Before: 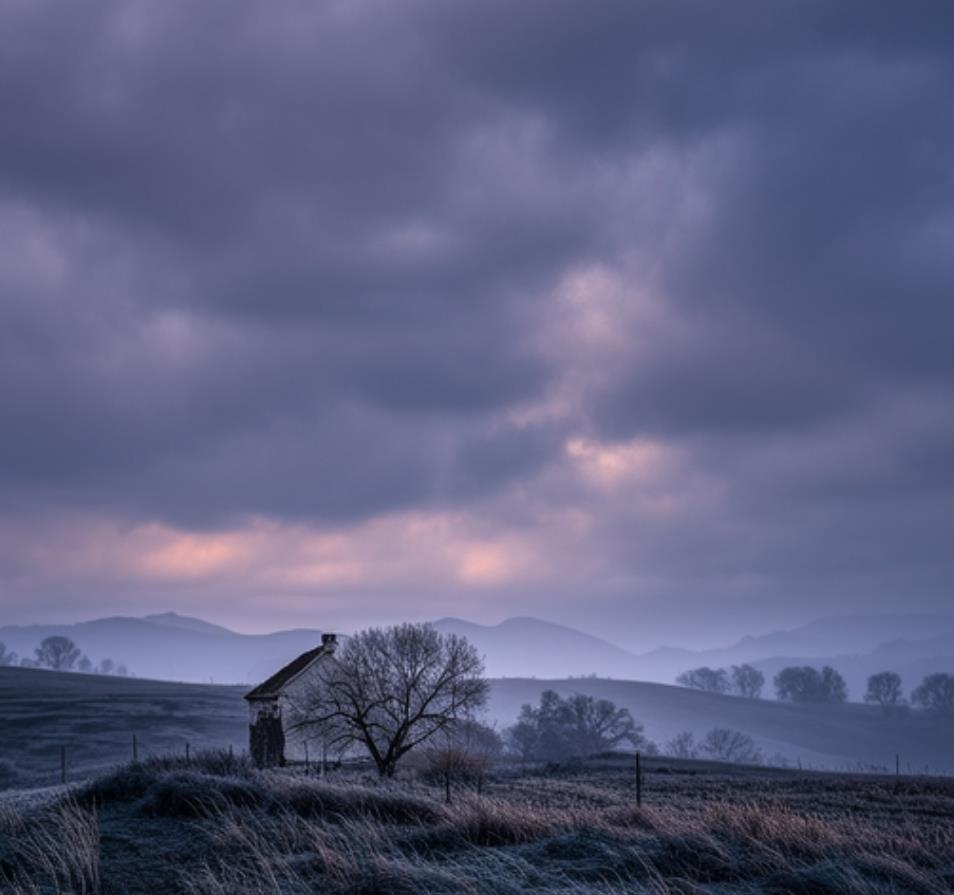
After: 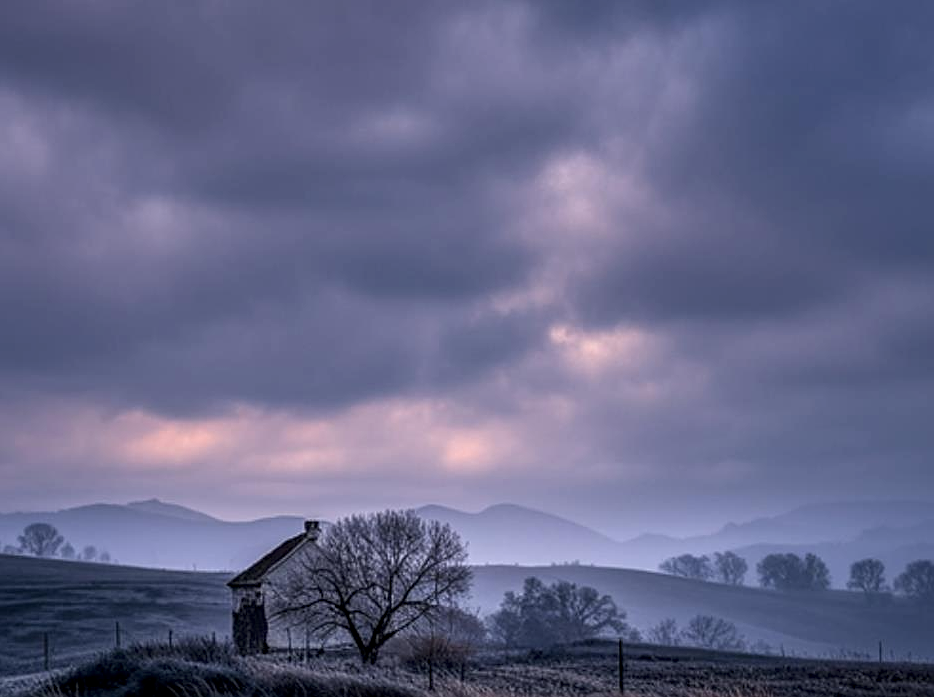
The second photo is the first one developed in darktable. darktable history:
sharpen: on, module defaults
crop and rotate: left 1.814%, top 12.818%, right 0.25%, bottom 9.225%
local contrast: on, module defaults
